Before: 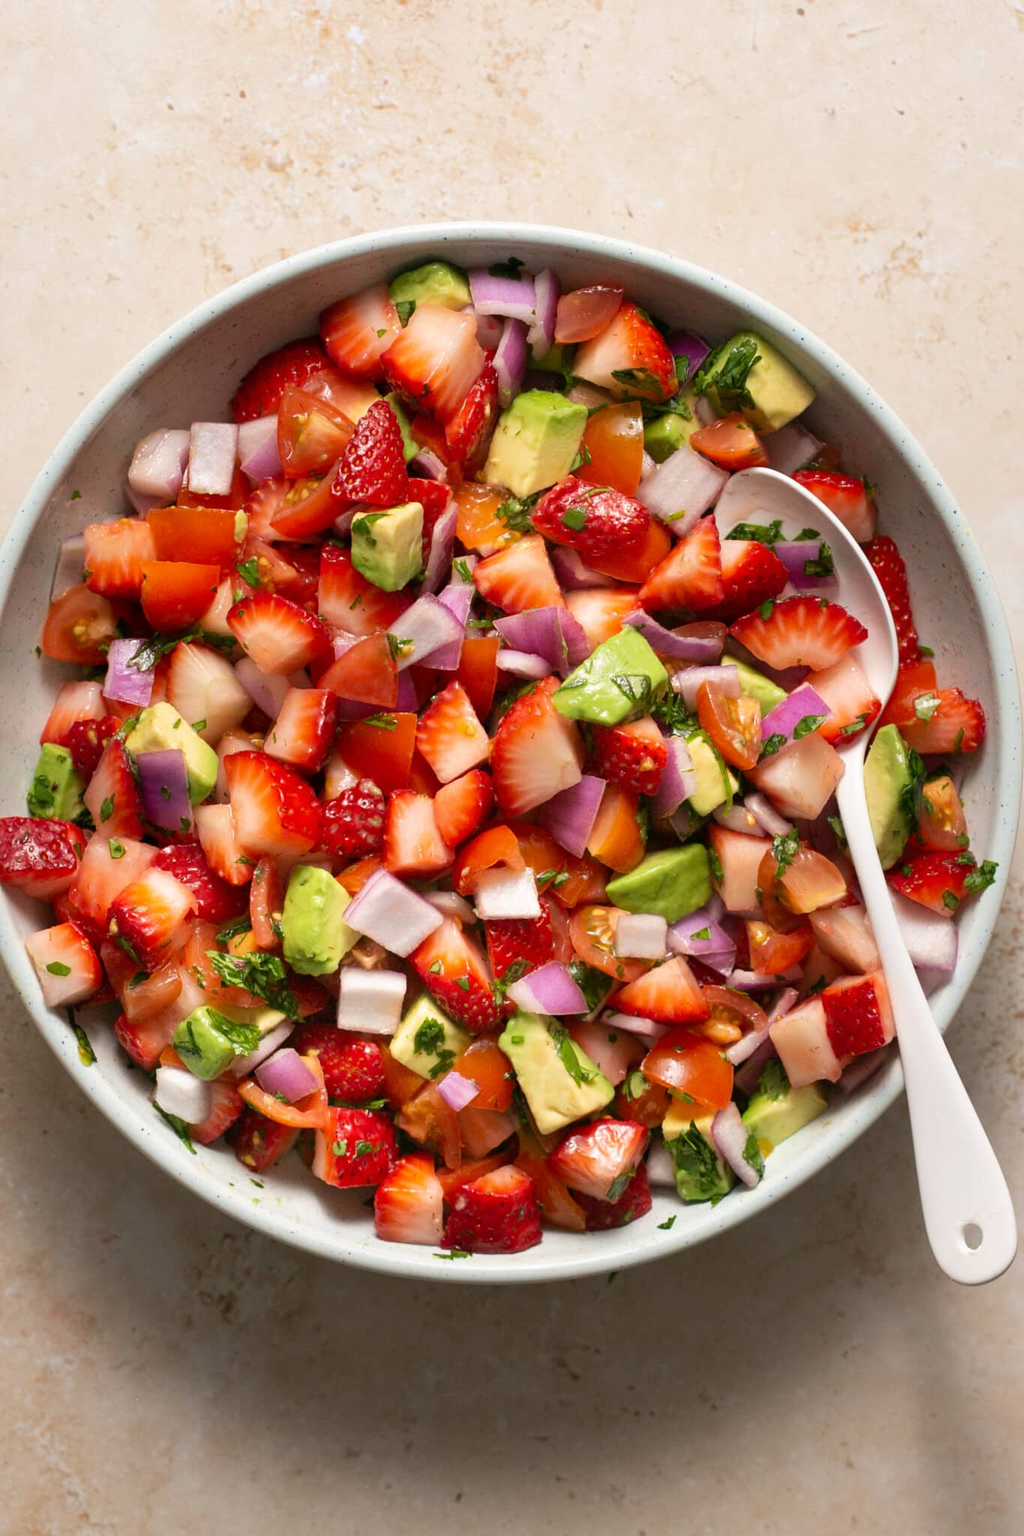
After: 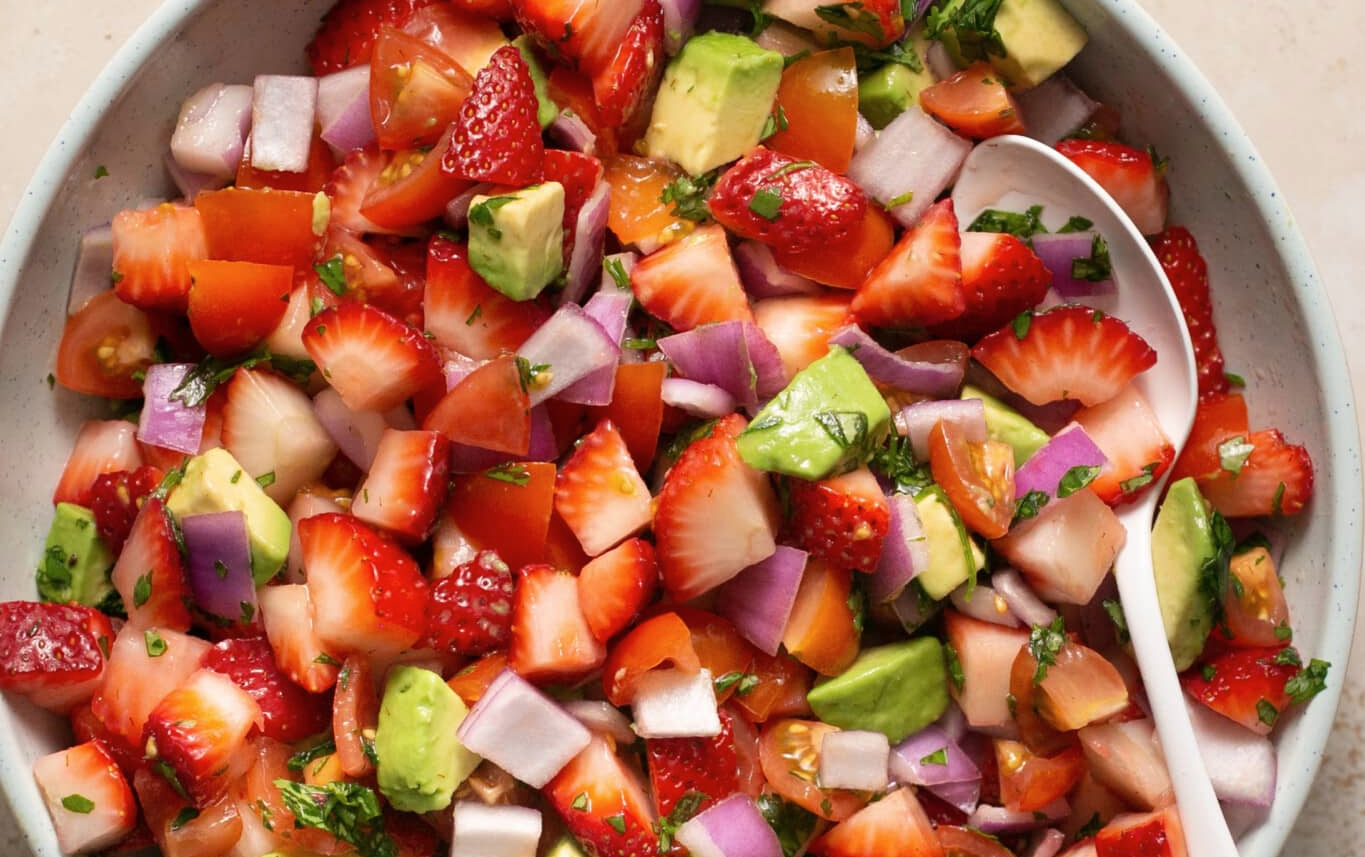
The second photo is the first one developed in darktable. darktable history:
contrast brightness saturation: saturation -0.05
crop and rotate: top 23.84%, bottom 34.294%
